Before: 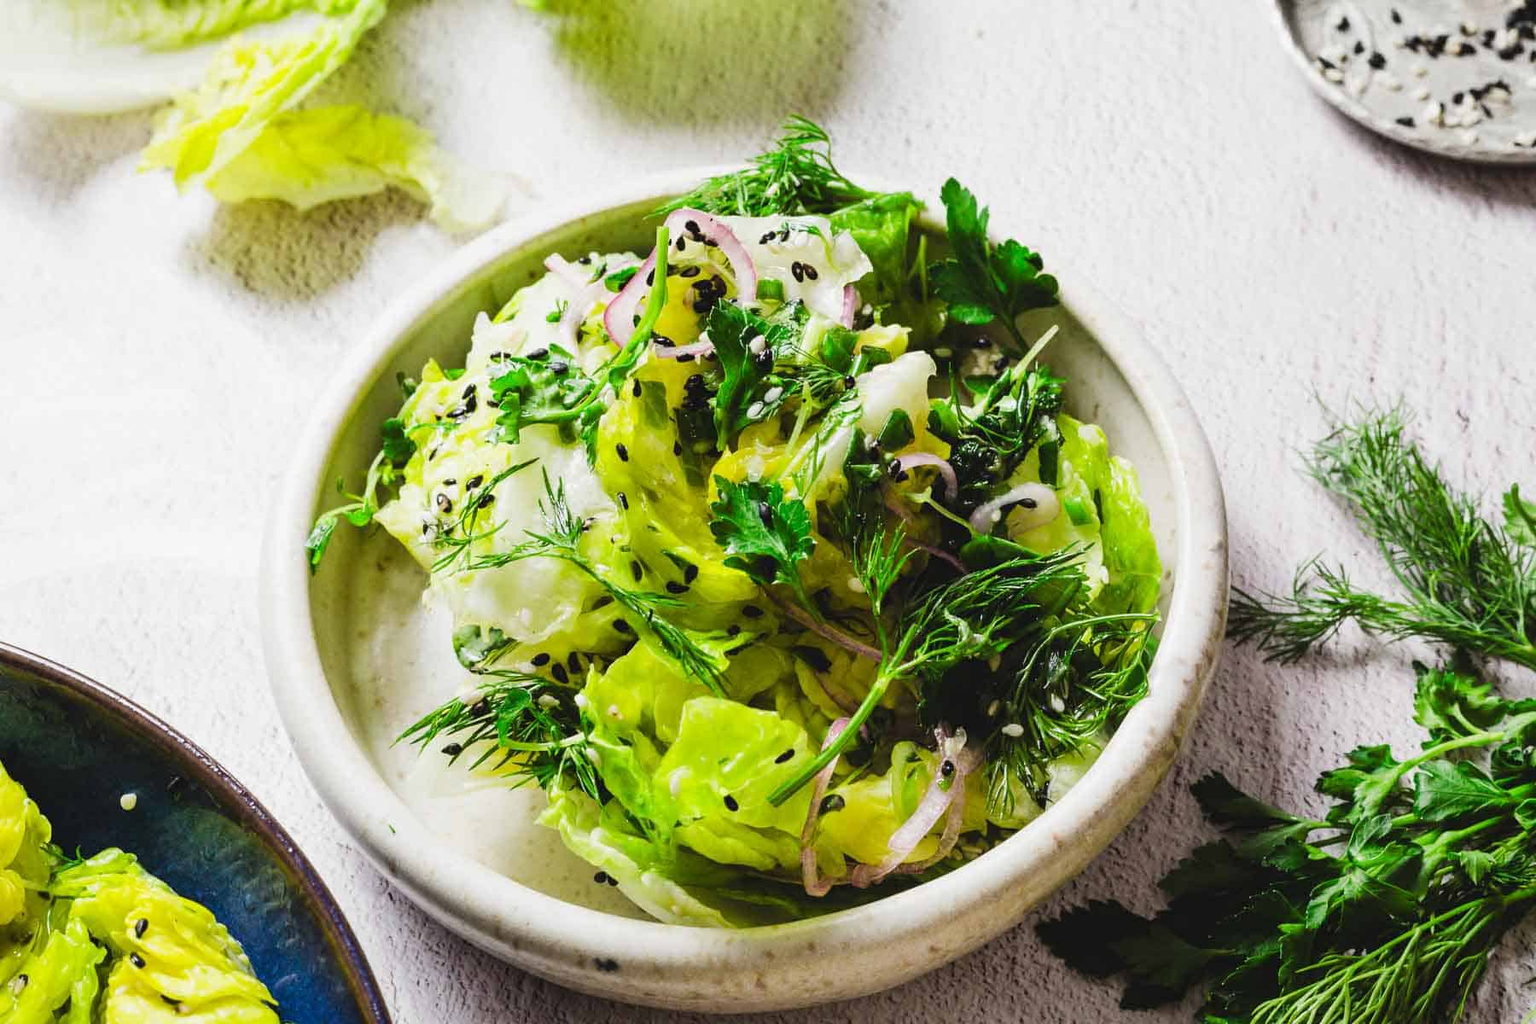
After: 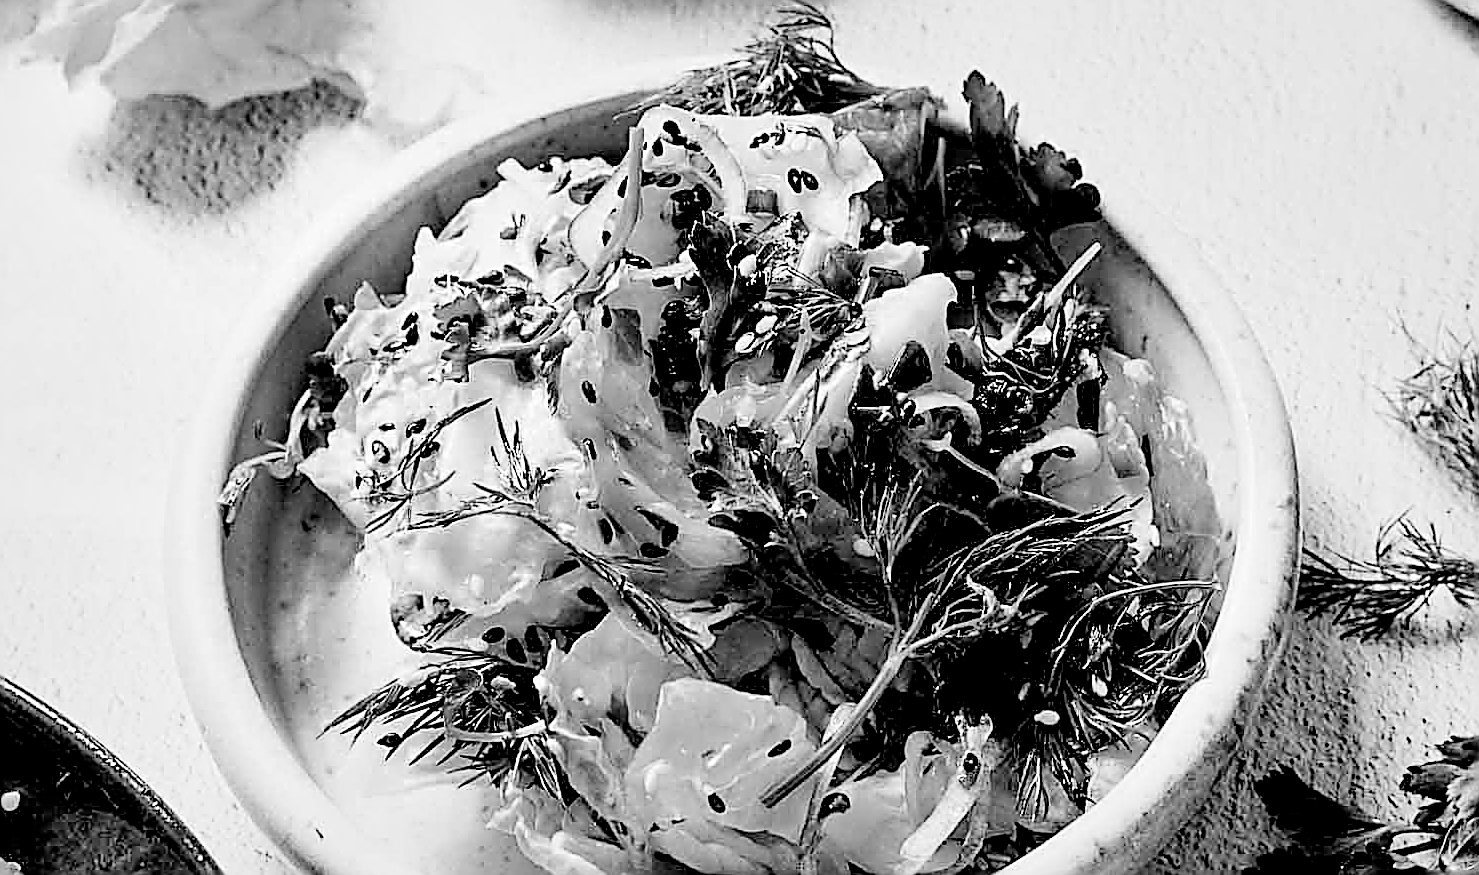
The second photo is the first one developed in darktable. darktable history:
local contrast: mode bilateral grid, contrast 99, coarseness 99, detail 165%, midtone range 0.2
crop: left 7.817%, top 11.533%, right 10.008%, bottom 15.468%
filmic rgb: black relative exposure -2.99 EV, white relative exposure 4.56 EV, hardness 1.7, contrast 1.239, color science v4 (2020)
exposure: exposure 0.258 EV, compensate highlight preservation false
sharpen: amount 1.997
color calibration: output gray [0.246, 0.254, 0.501, 0], illuminant as shot in camera, x 0.441, y 0.414, temperature 2896.13 K
